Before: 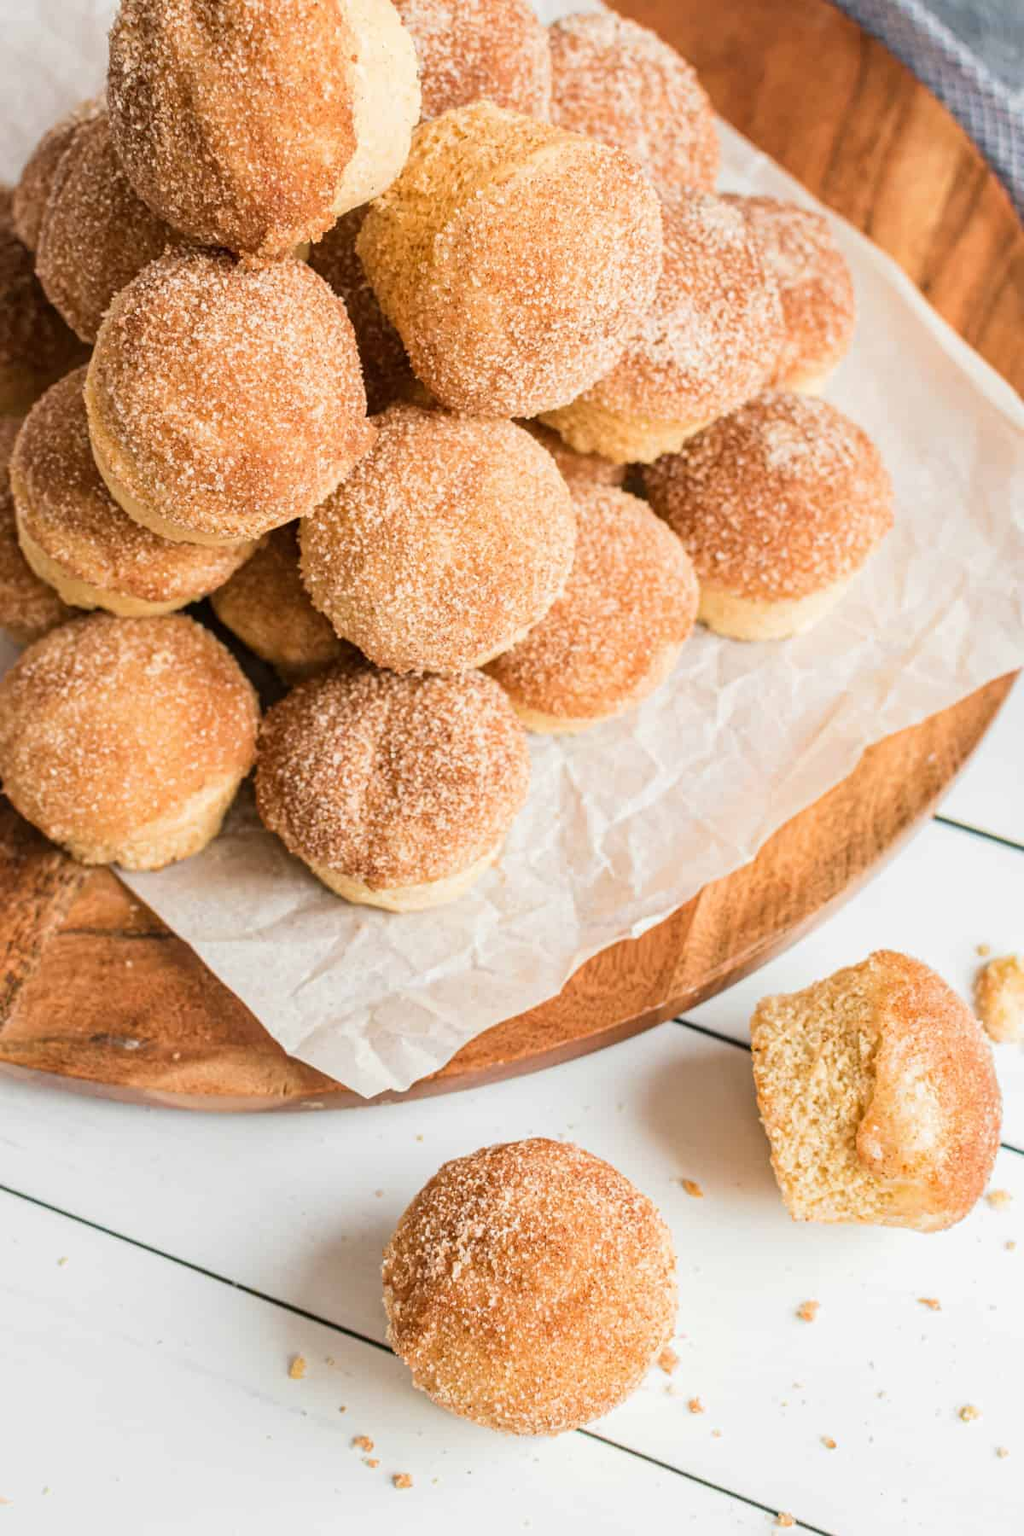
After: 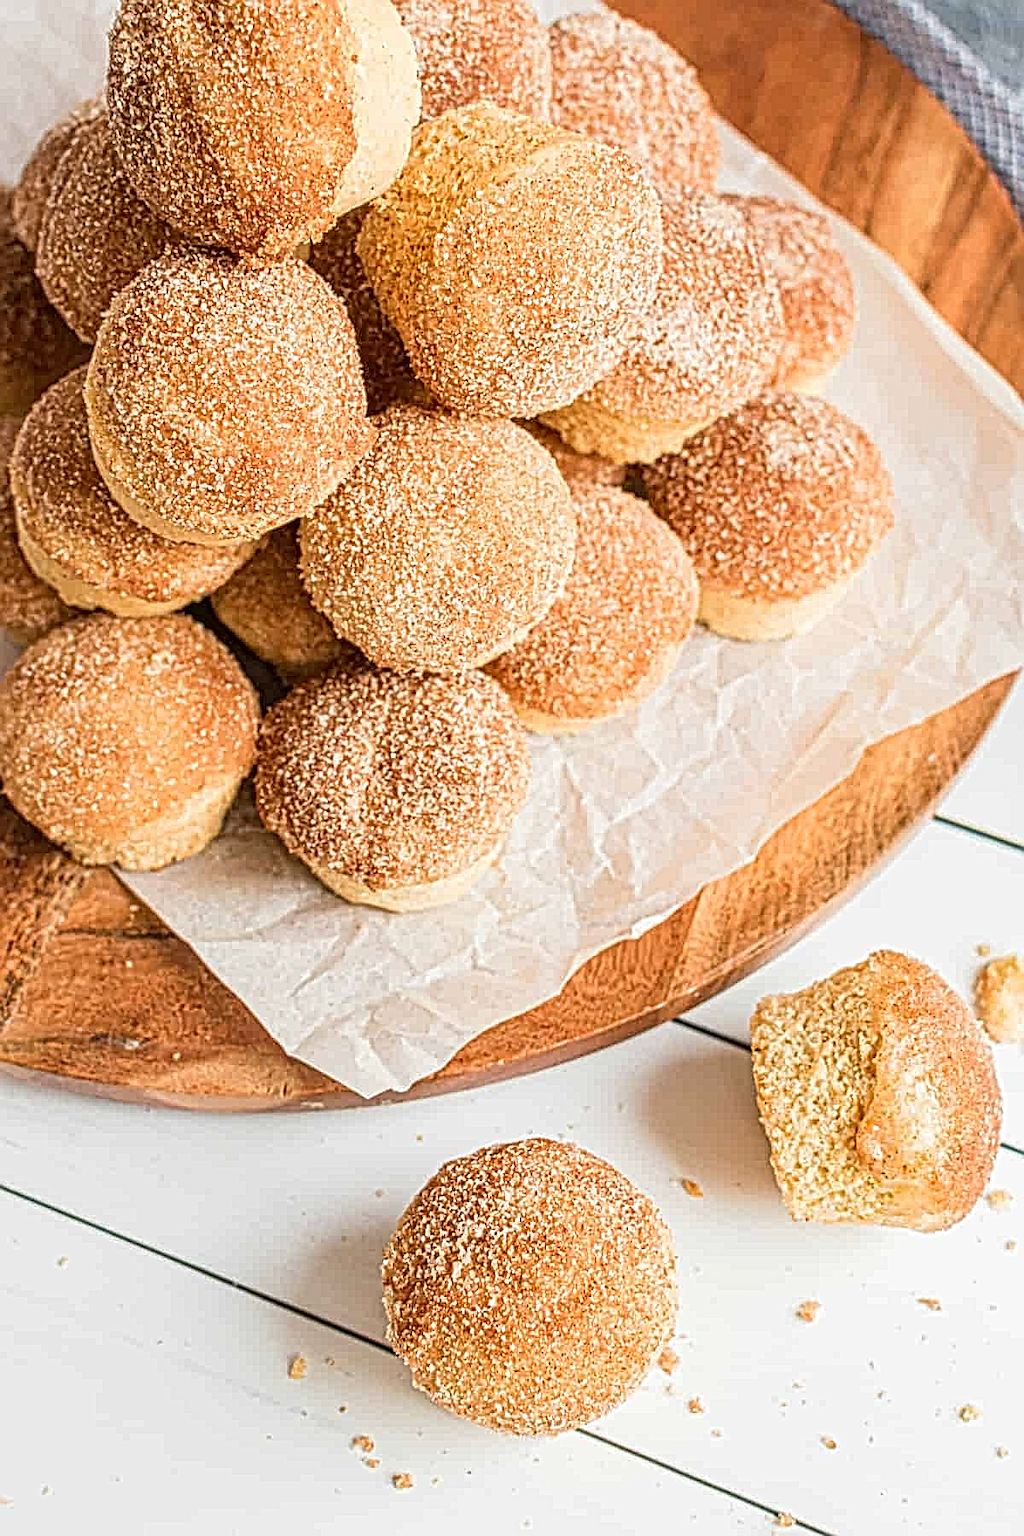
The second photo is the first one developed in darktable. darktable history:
local contrast: mode bilateral grid, contrast 20, coarseness 3, detail 299%, midtone range 0.2
sharpen: amount 0.217
levels: levels [0, 0.478, 1]
